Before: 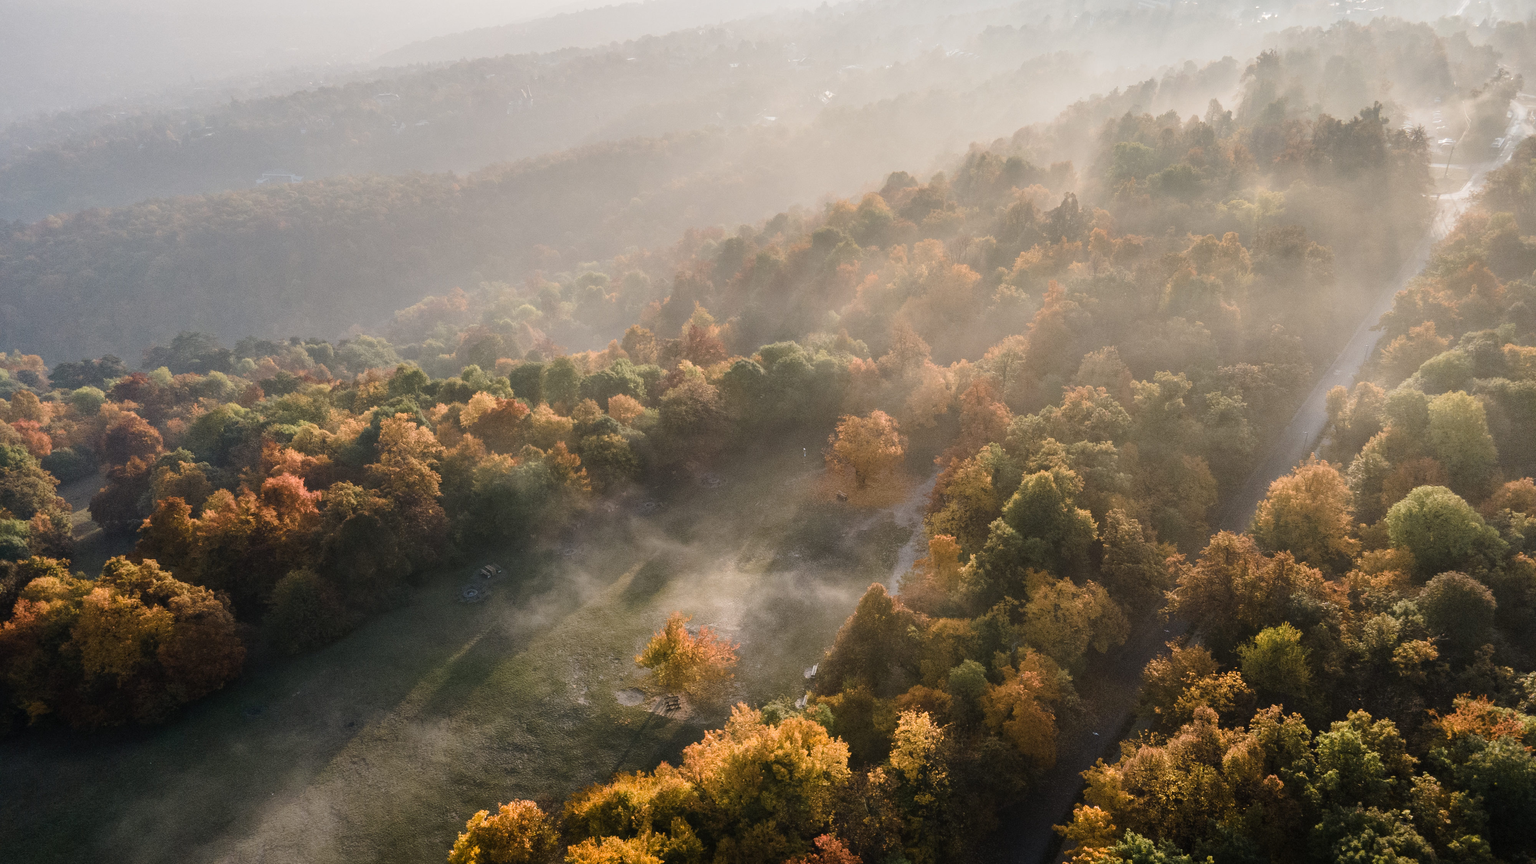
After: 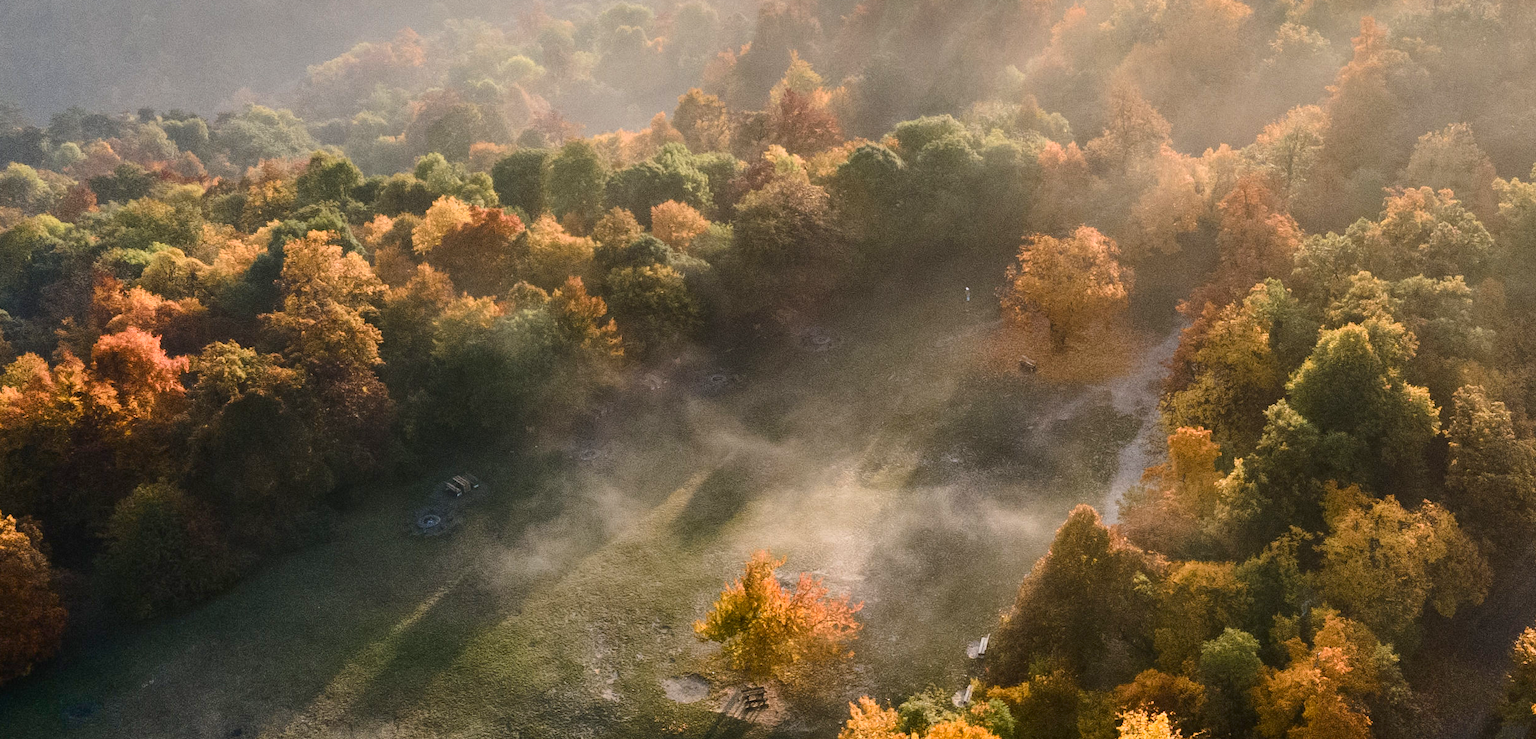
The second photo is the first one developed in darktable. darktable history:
contrast brightness saturation: contrast 0.18, saturation 0.3
shadows and highlights: radius 264.75, soften with gaussian
crop: left 13.312%, top 31.28%, right 24.627%, bottom 15.582%
